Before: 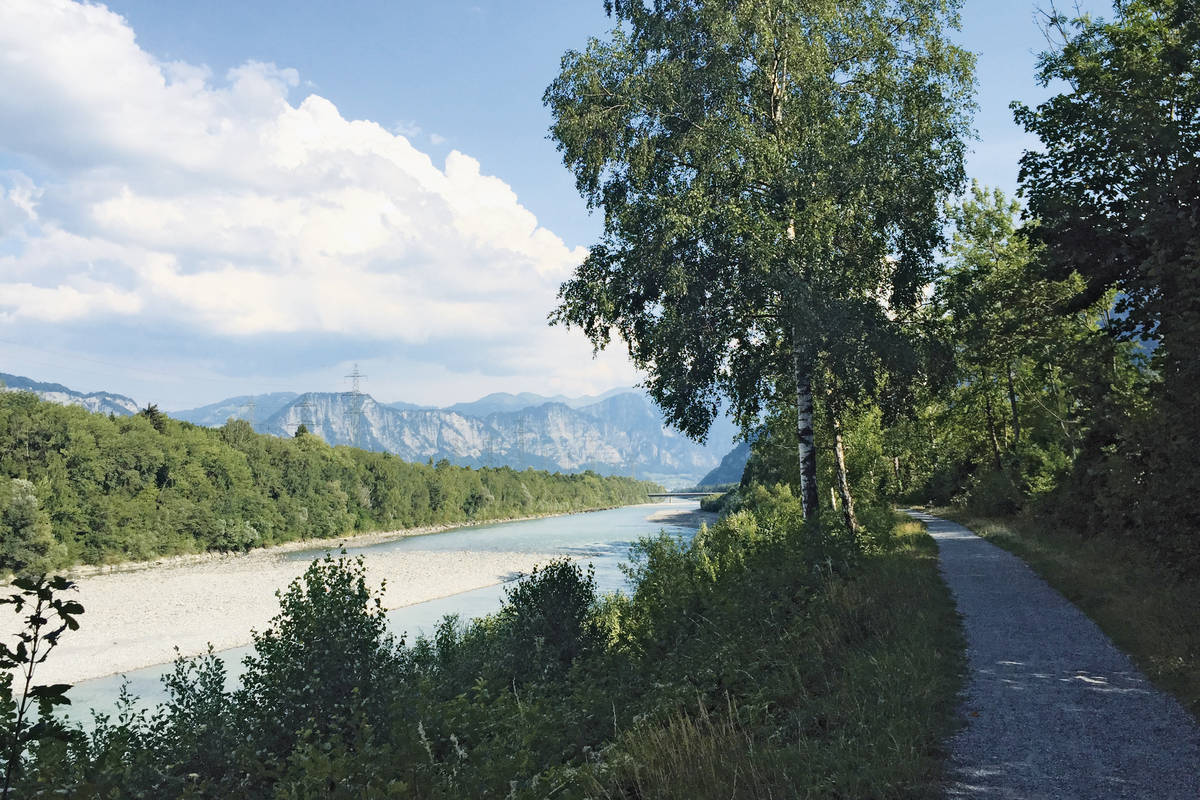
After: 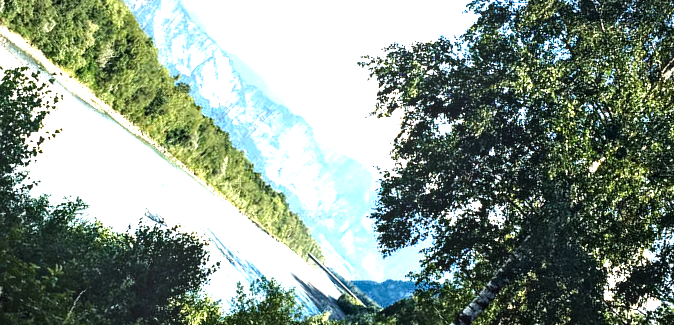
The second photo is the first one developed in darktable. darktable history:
vignetting: fall-off start 98.41%, fall-off radius 99.04%, width/height ratio 1.426, unbound false
crop and rotate: angle -44.47°, top 16.604%, right 0.897%, bottom 11.706%
contrast brightness saturation: contrast 0.213, brightness -0.103, saturation 0.205
local contrast: on, module defaults
levels: levels [0.012, 0.367, 0.697]
tone equalizer: edges refinement/feathering 500, mask exposure compensation -1.57 EV, preserve details no
